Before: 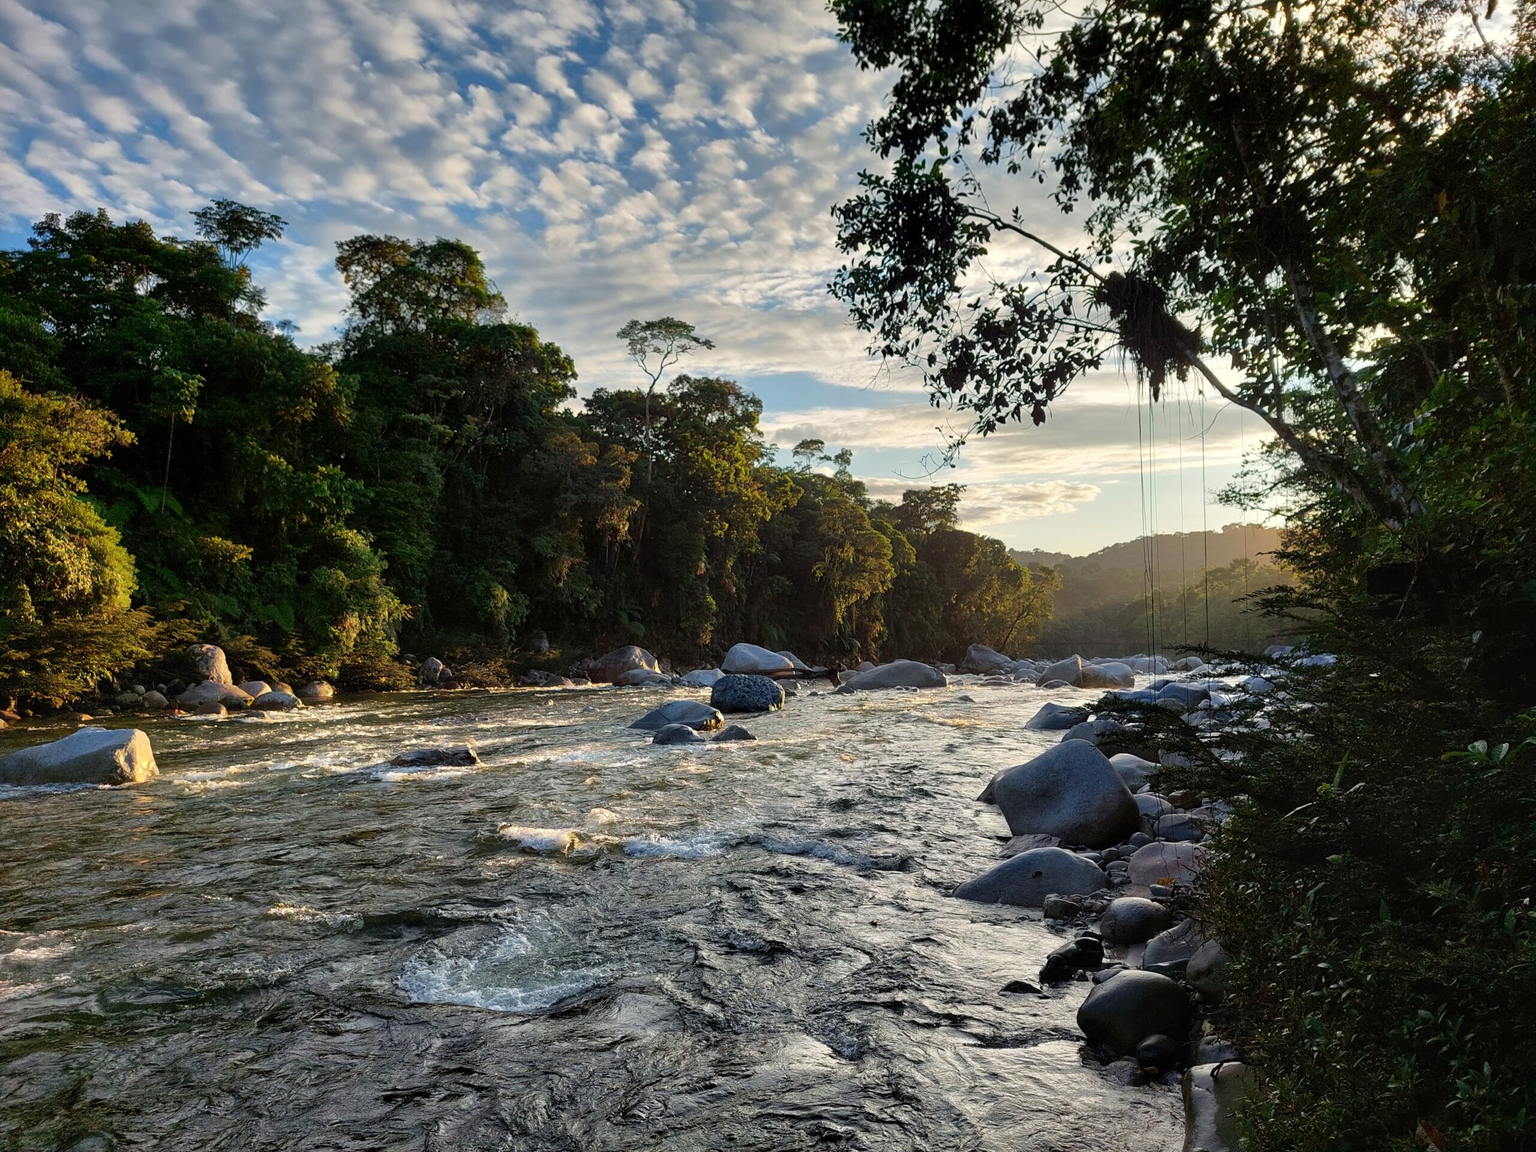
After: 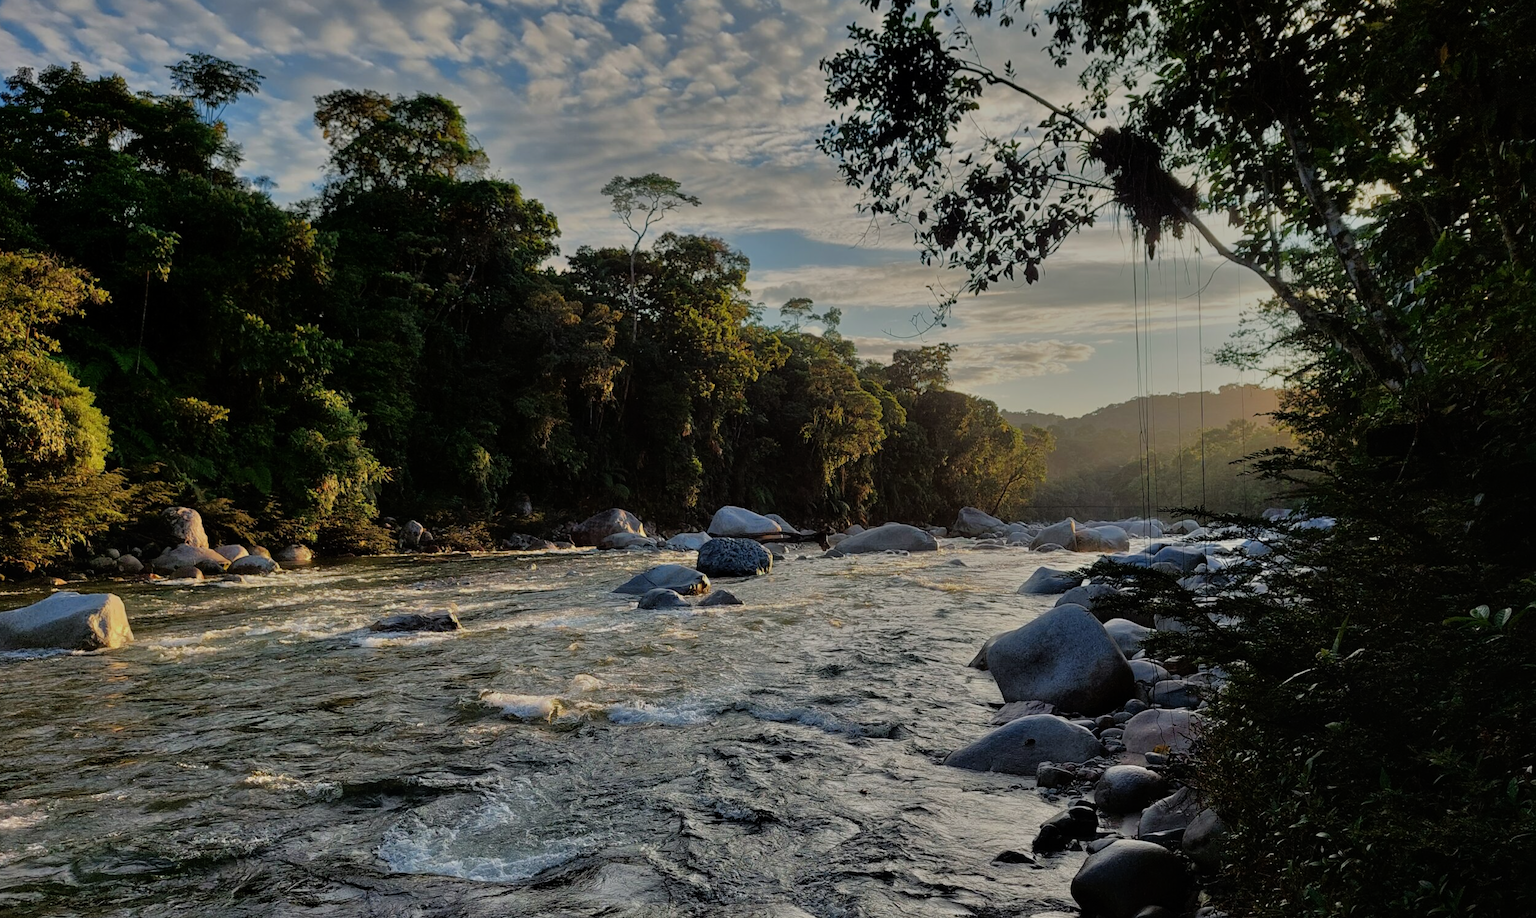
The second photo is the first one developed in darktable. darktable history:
tone equalizer: -7 EV 0.161 EV, -6 EV 0.572 EV, -5 EV 1.19 EV, -4 EV 1.34 EV, -3 EV 1.15 EV, -2 EV 0.6 EV, -1 EV 0.153 EV
exposure: exposure -1.494 EV, compensate exposure bias true, compensate highlight preservation false
crop and rotate: left 1.839%, top 12.825%, right 0.169%, bottom 9.091%
